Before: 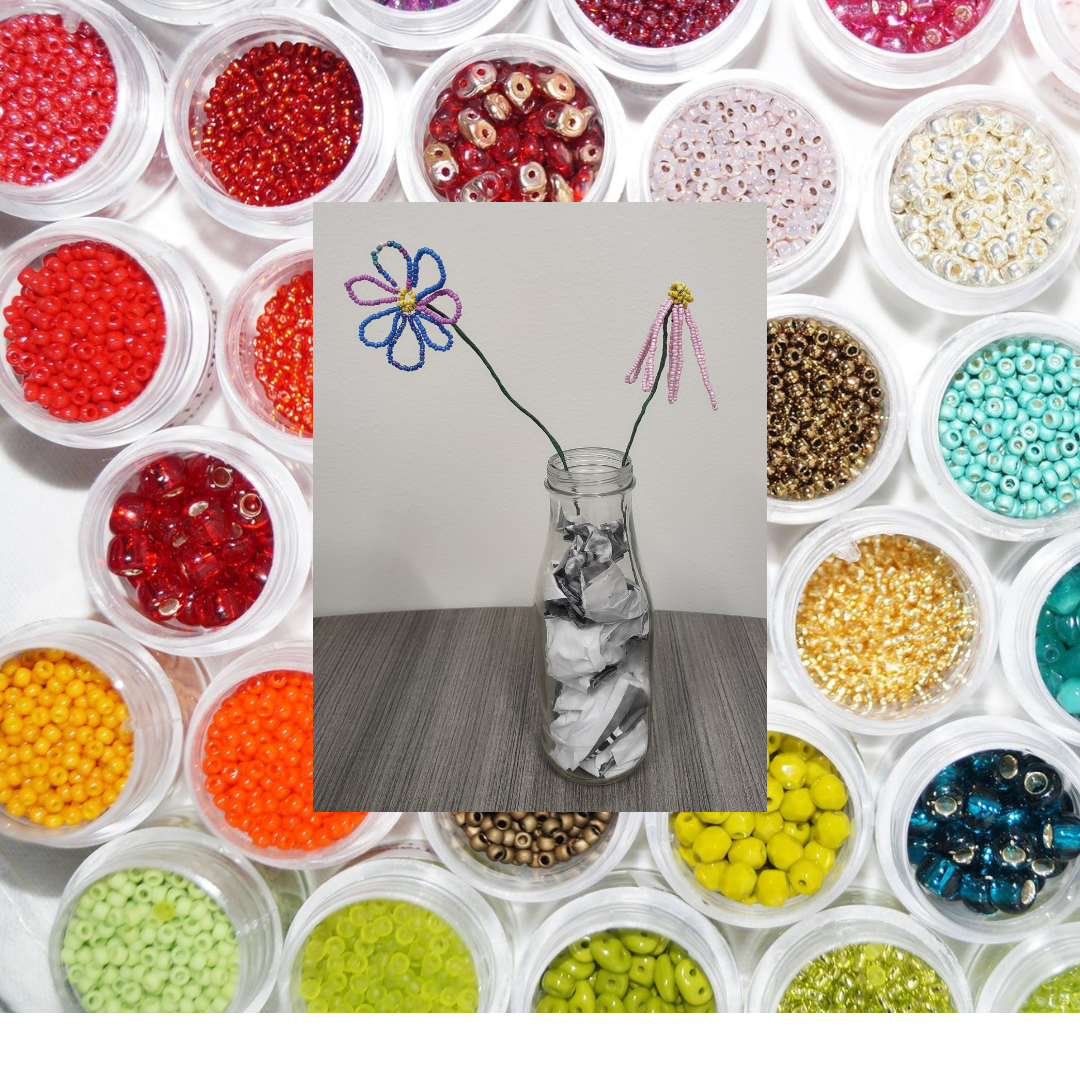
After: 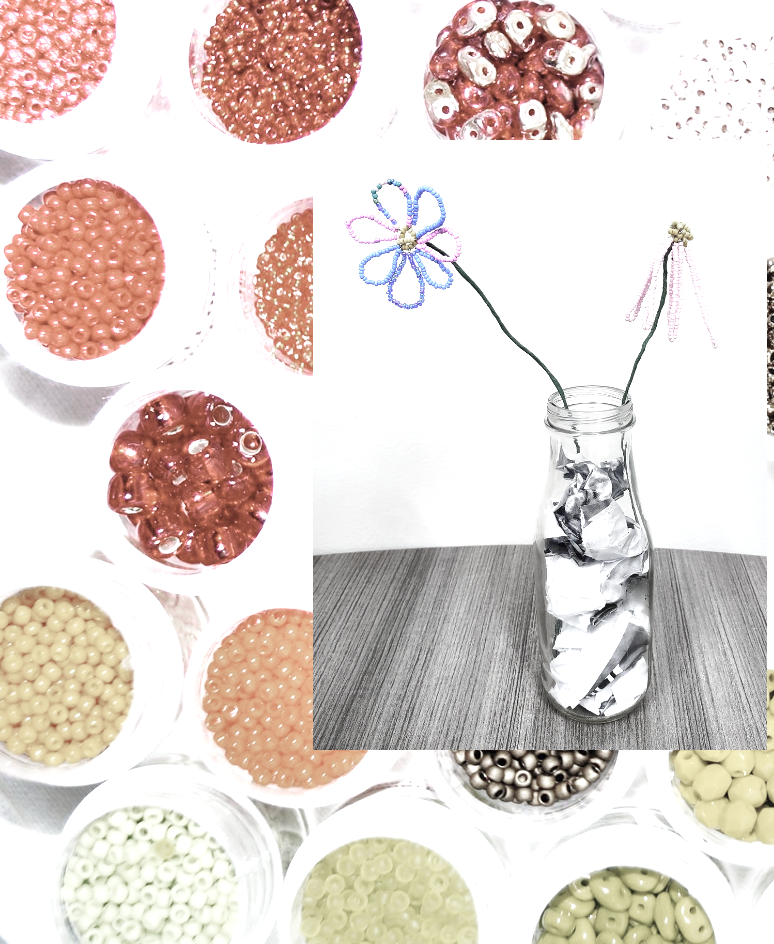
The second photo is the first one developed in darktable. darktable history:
exposure: black level correction 0.001, exposure 0.955 EV, compensate exposure bias true, compensate highlight preservation false
crop: top 5.803%, right 27.864%, bottom 5.804%
base curve: curves: ch0 [(0, 0) (0.032, 0.025) (0.121, 0.166) (0.206, 0.329) (0.605, 0.79) (1, 1)], preserve colors none
color zones: curves: ch0 [(0, 0.613) (0.01, 0.613) (0.245, 0.448) (0.498, 0.529) (0.642, 0.665) (0.879, 0.777) (0.99, 0.613)]; ch1 [(0, 0.272) (0.219, 0.127) (0.724, 0.346)]
tone equalizer: on, module defaults
local contrast: mode bilateral grid, contrast 25, coarseness 60, detail 151%, midtone range 0.2
white balance: red 0.974, blue 1.044
